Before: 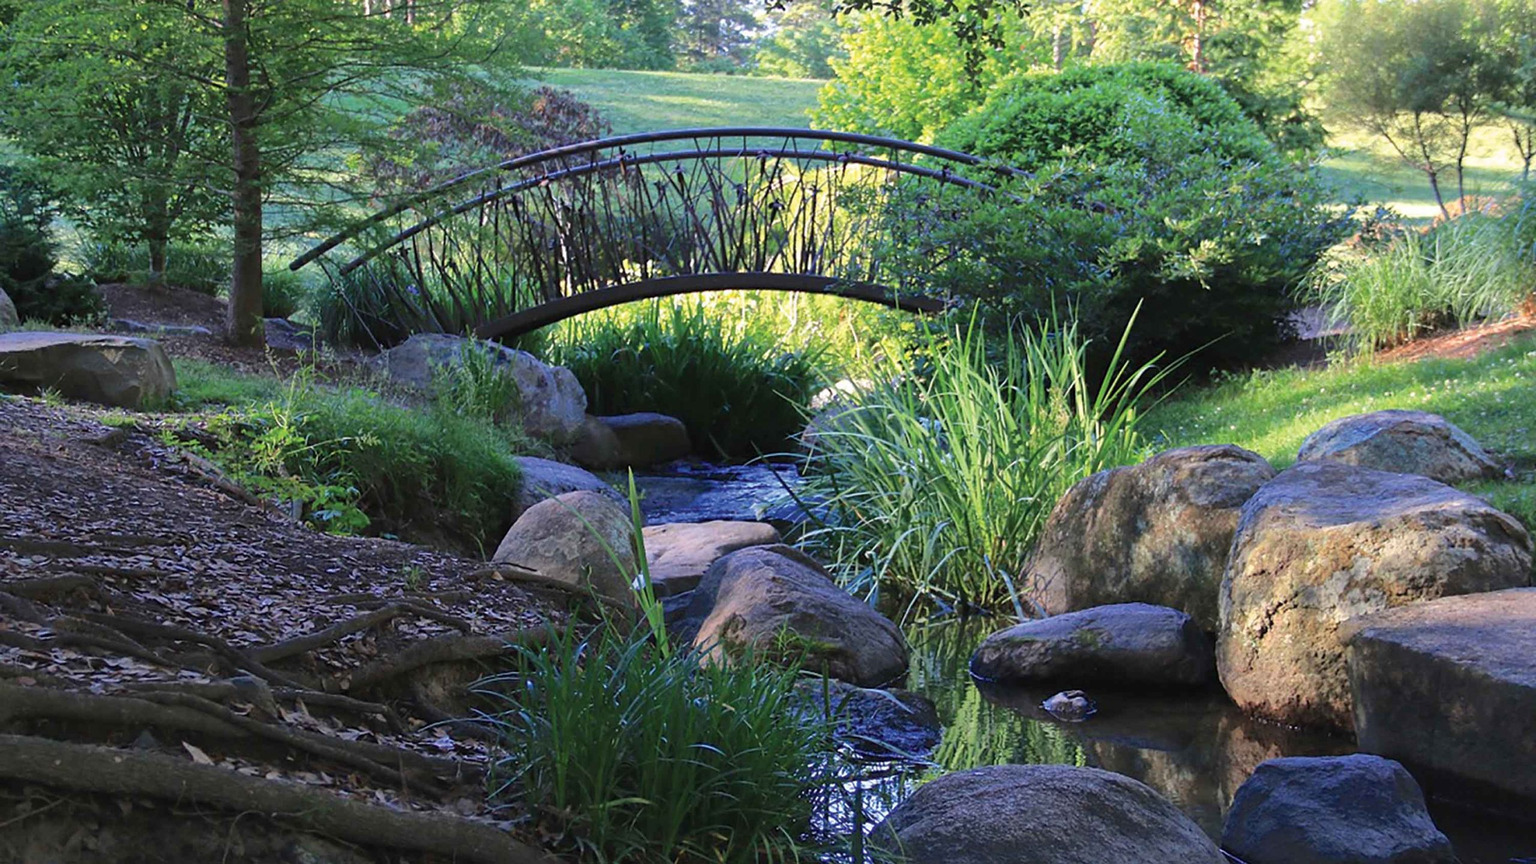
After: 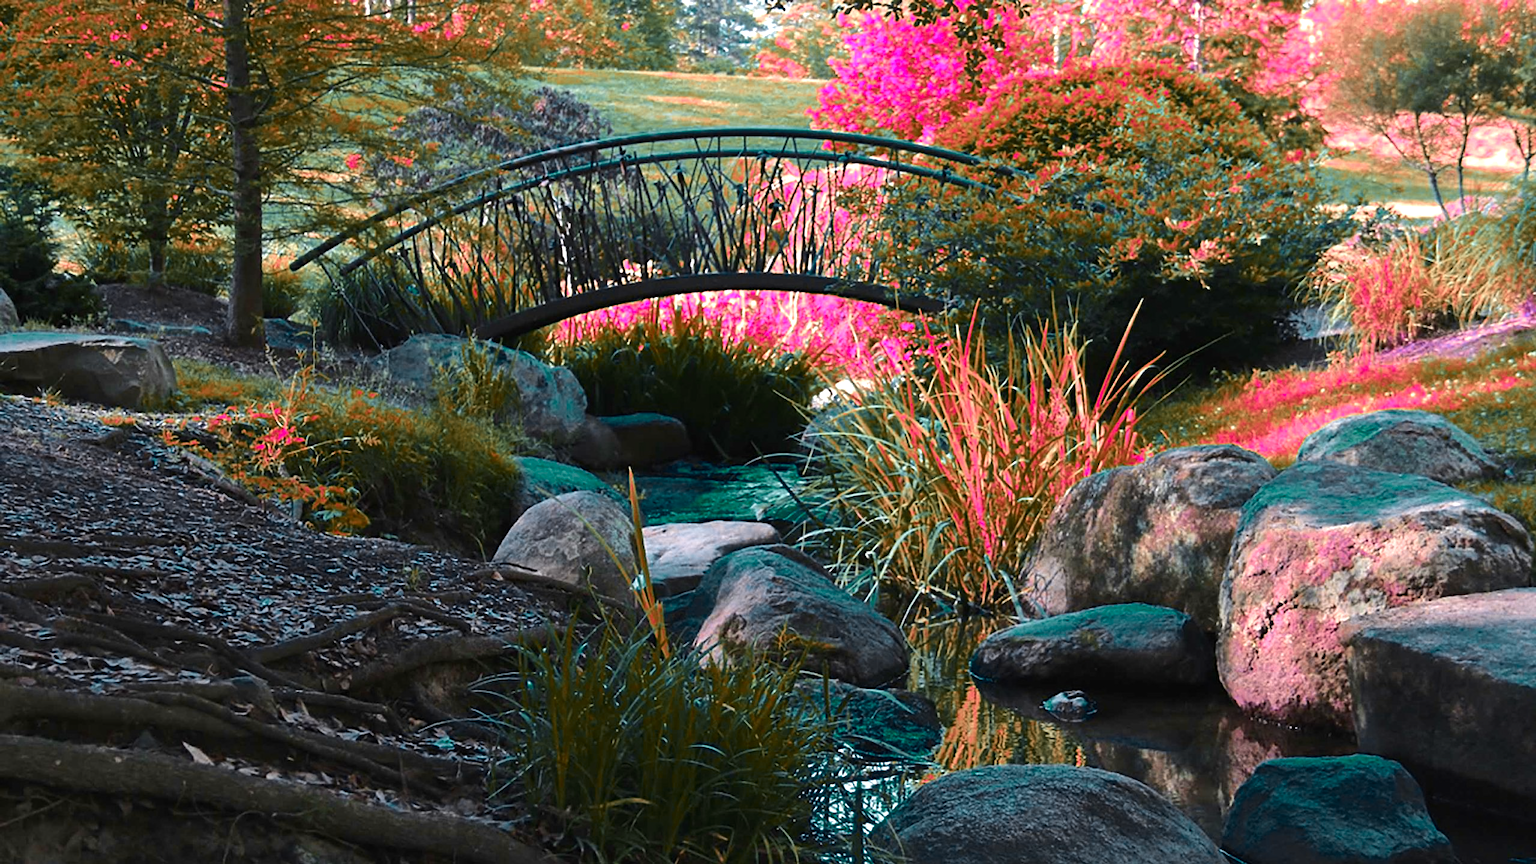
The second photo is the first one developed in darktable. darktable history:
color balance: on, module defaults
tone equalizer: -8 EV -0.75 EV, -7 EV -0.7 EV, -6 EV -0.6 EV, -5 EV -0.4 EV, -3 EV 0.4 EV, -2 EV 0.6 EV, -1 EV 0.7 EV, +0 EV 0.75 EV, edges refinement/feathering 500, mask exposure compensation -1.57 EV, preserve details no
color zones: curves: ch0 [(0.826, 0.353)]; ch1 [(0.242, 0.647) (0.889, 0.342)]; ch2 [(0.246, 0.089) (0.969, 0.068)]
